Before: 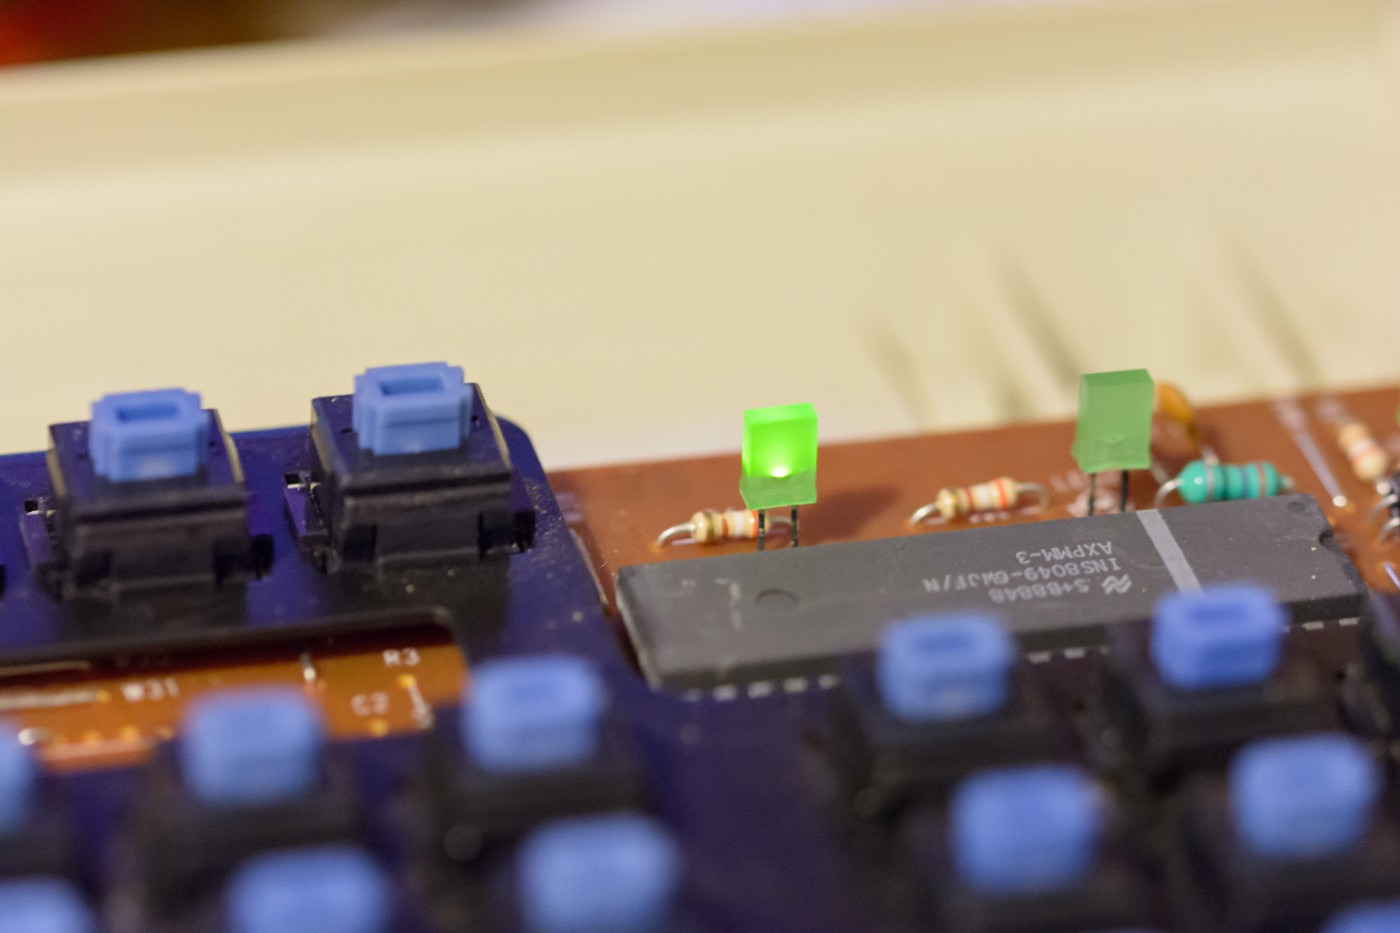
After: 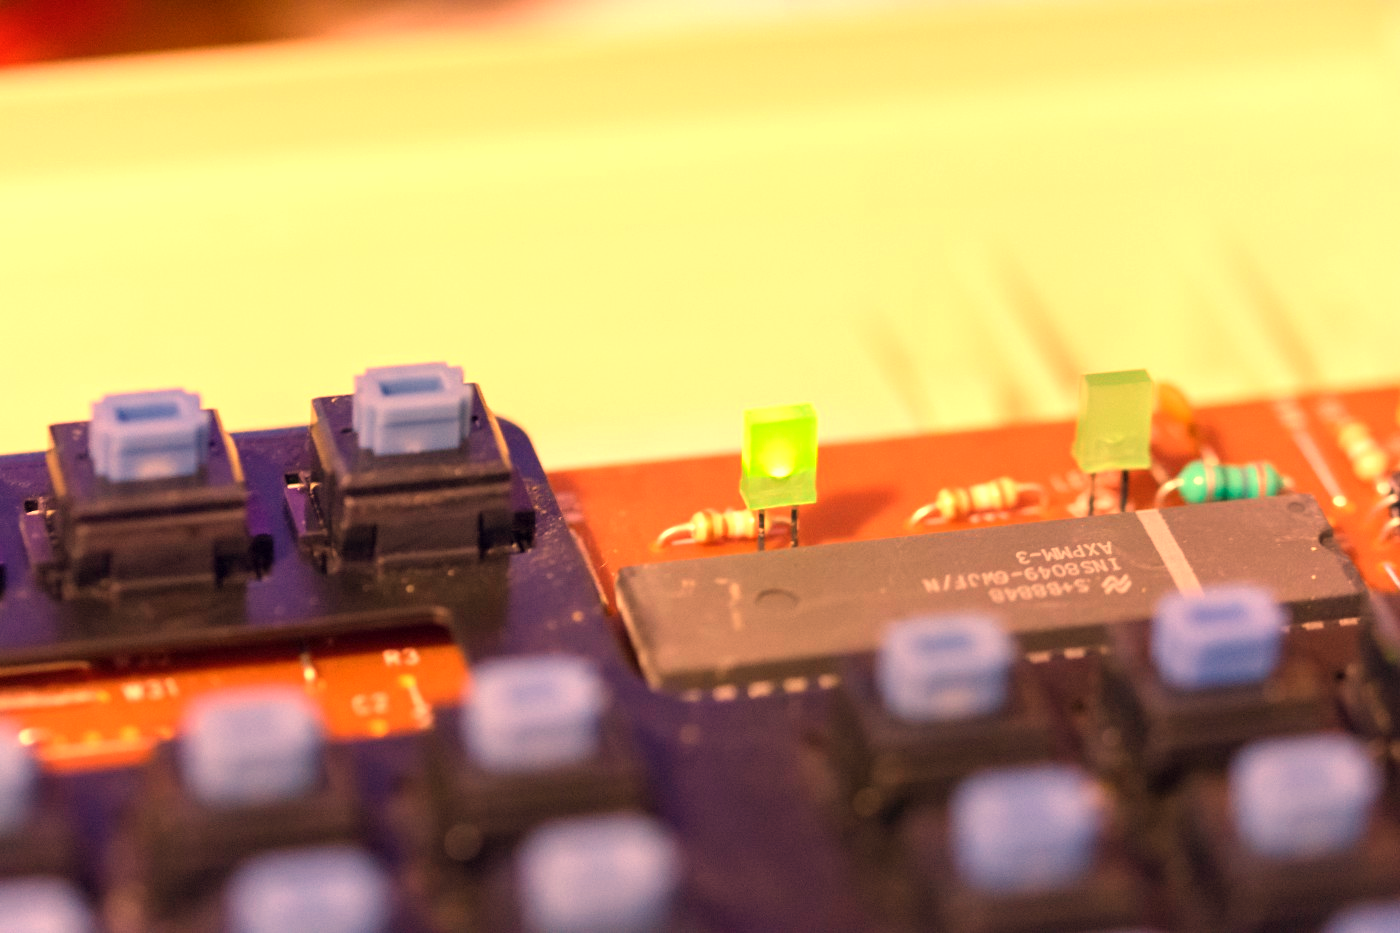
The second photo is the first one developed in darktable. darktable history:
color calibration: illuminant as shot in camera, x 0.358, y 0.373, temperature 4628.91 K
color balance rgb: perceptual saturation grading › global saturation 10%
exposure: exposure 0.6 EV, compensate highlight preservation false
white balance: red 1.467, blue 0.684
